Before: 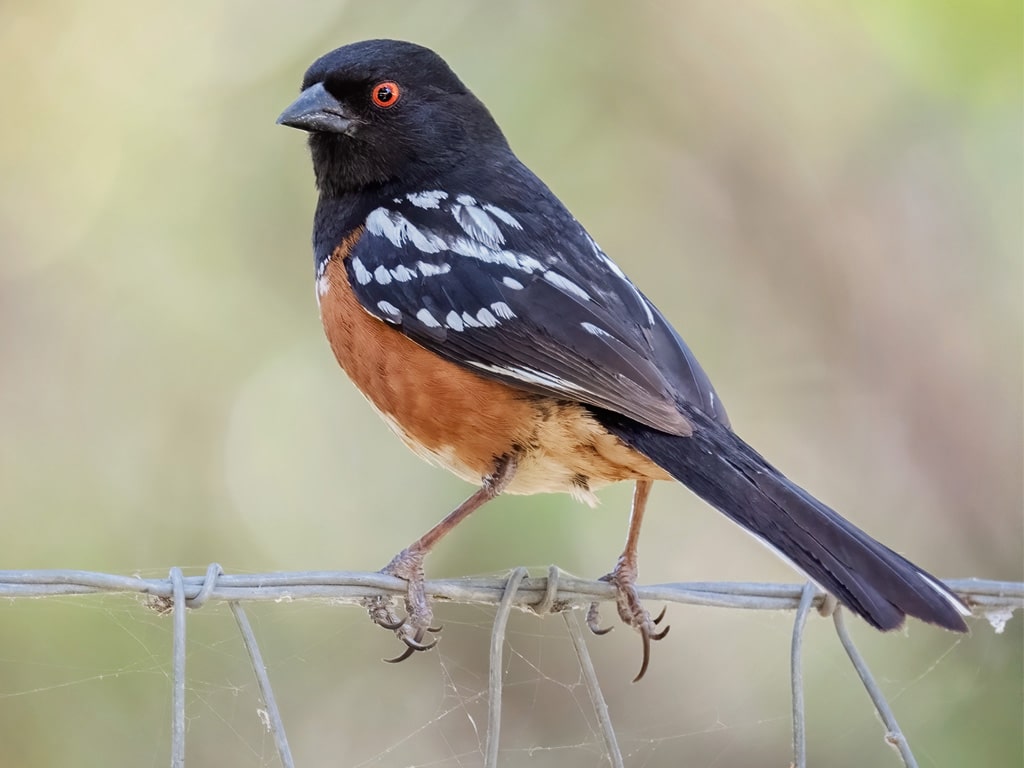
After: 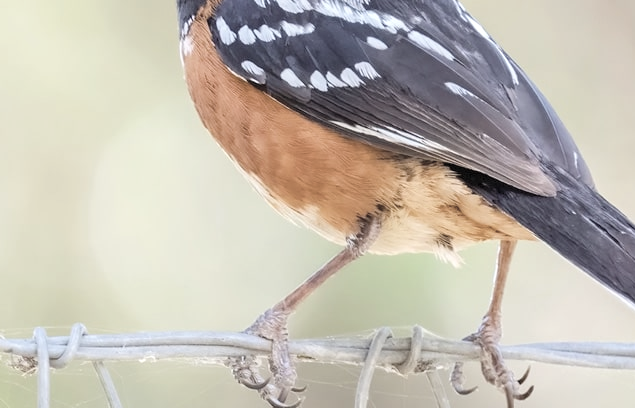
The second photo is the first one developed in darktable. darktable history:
contrast brightness saturation: brightness 0.18, saturation -0.5
exposure: exposure 0.376 EV, compensate highlight preservation false
crop: left 13.312%, top 31.28%, right 24.627%, bottom 15.582%
color balance rgb: perceptual saturation grading › global saturation 20%, global vibrance 20%
